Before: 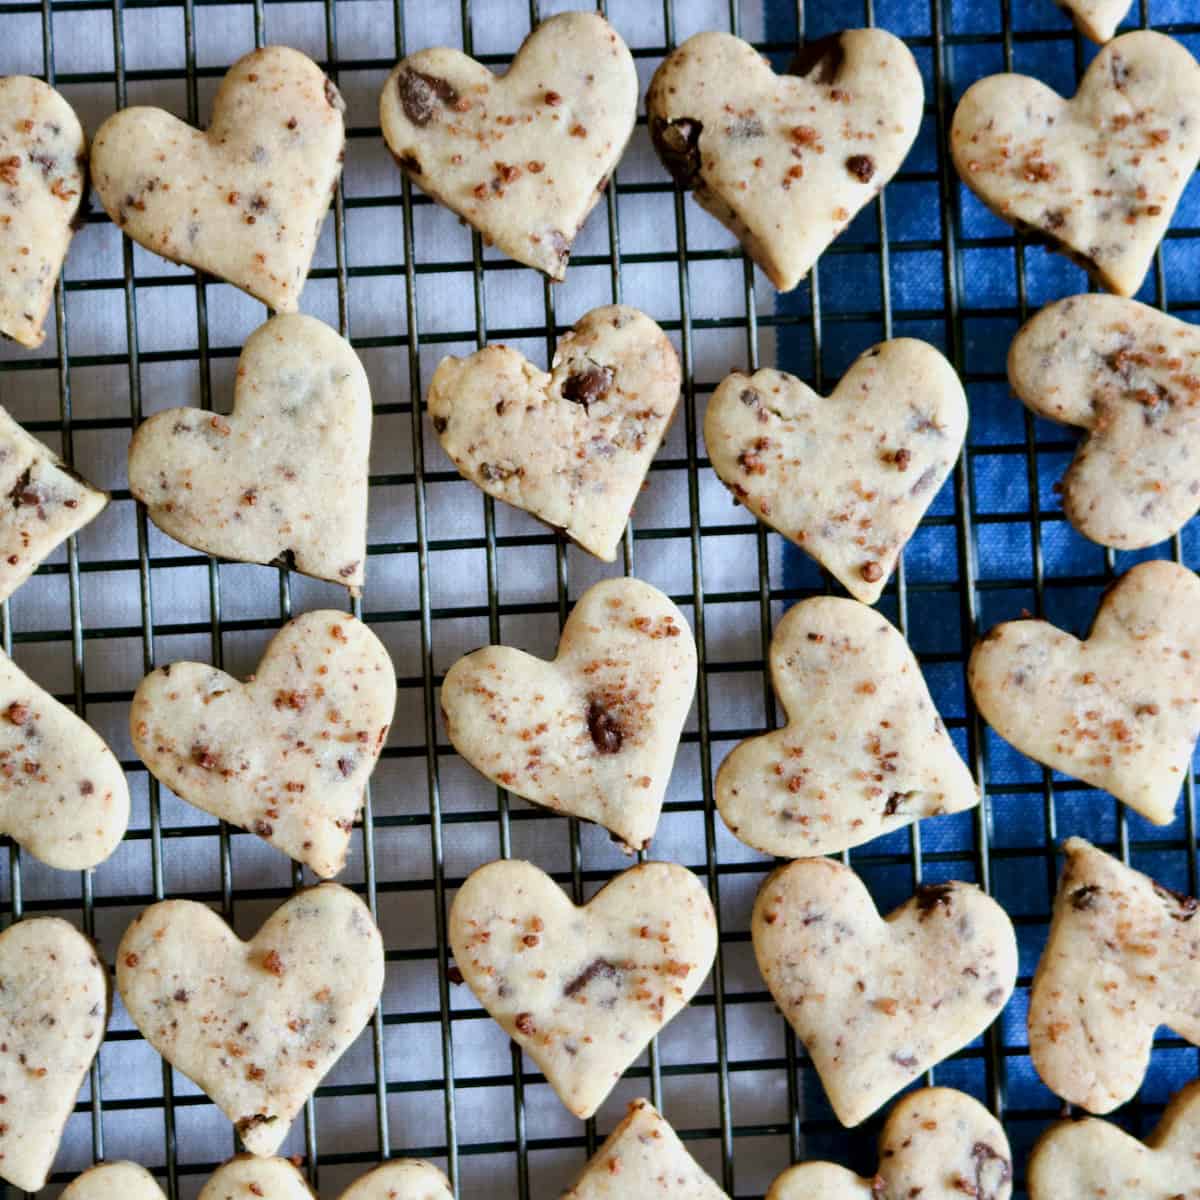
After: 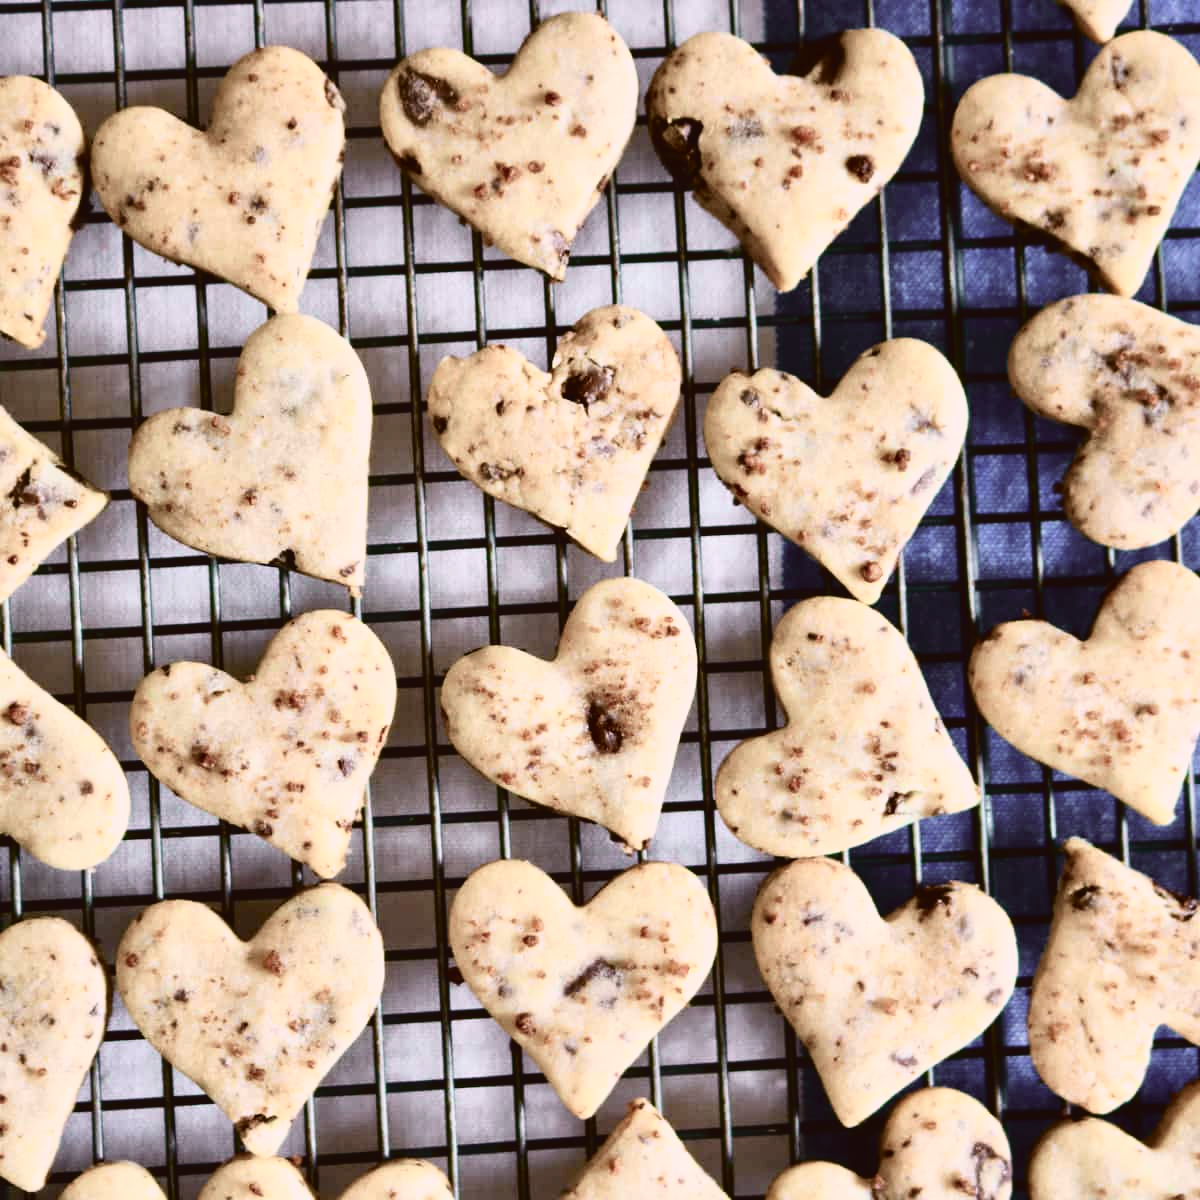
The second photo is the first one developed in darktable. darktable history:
color correction: highlights a* 6.27, highlights b* 8.19, shadows a* 5.94, shadows b* 7.23, saturation 0.9
base curve: curves: ch0 [(0, 0) (0.303, 0.277) (1, 1)]
tone curve: curves: ch0 [(0, 0.039) (0.104, 0.094) (0.285, 0.301) (0.673, 0.796) (0.845, 0.932) (0.994, 0.971)]; ch1 [(0, 0) (0.356, 0.385) (0.424, 0.405) (0.498, 0.502) (0.586, 0.57) (0.657, 0.642) (1, 1)]; ch2 [(0, 0) (0.424, 0.438) (0.46, 0.453) (0.515, 0.505) (0.557, 0.57) (0.612, 0.583) (0.722, 0.67) (1, 1)], color space Lab, independent channels, preserve colors none
